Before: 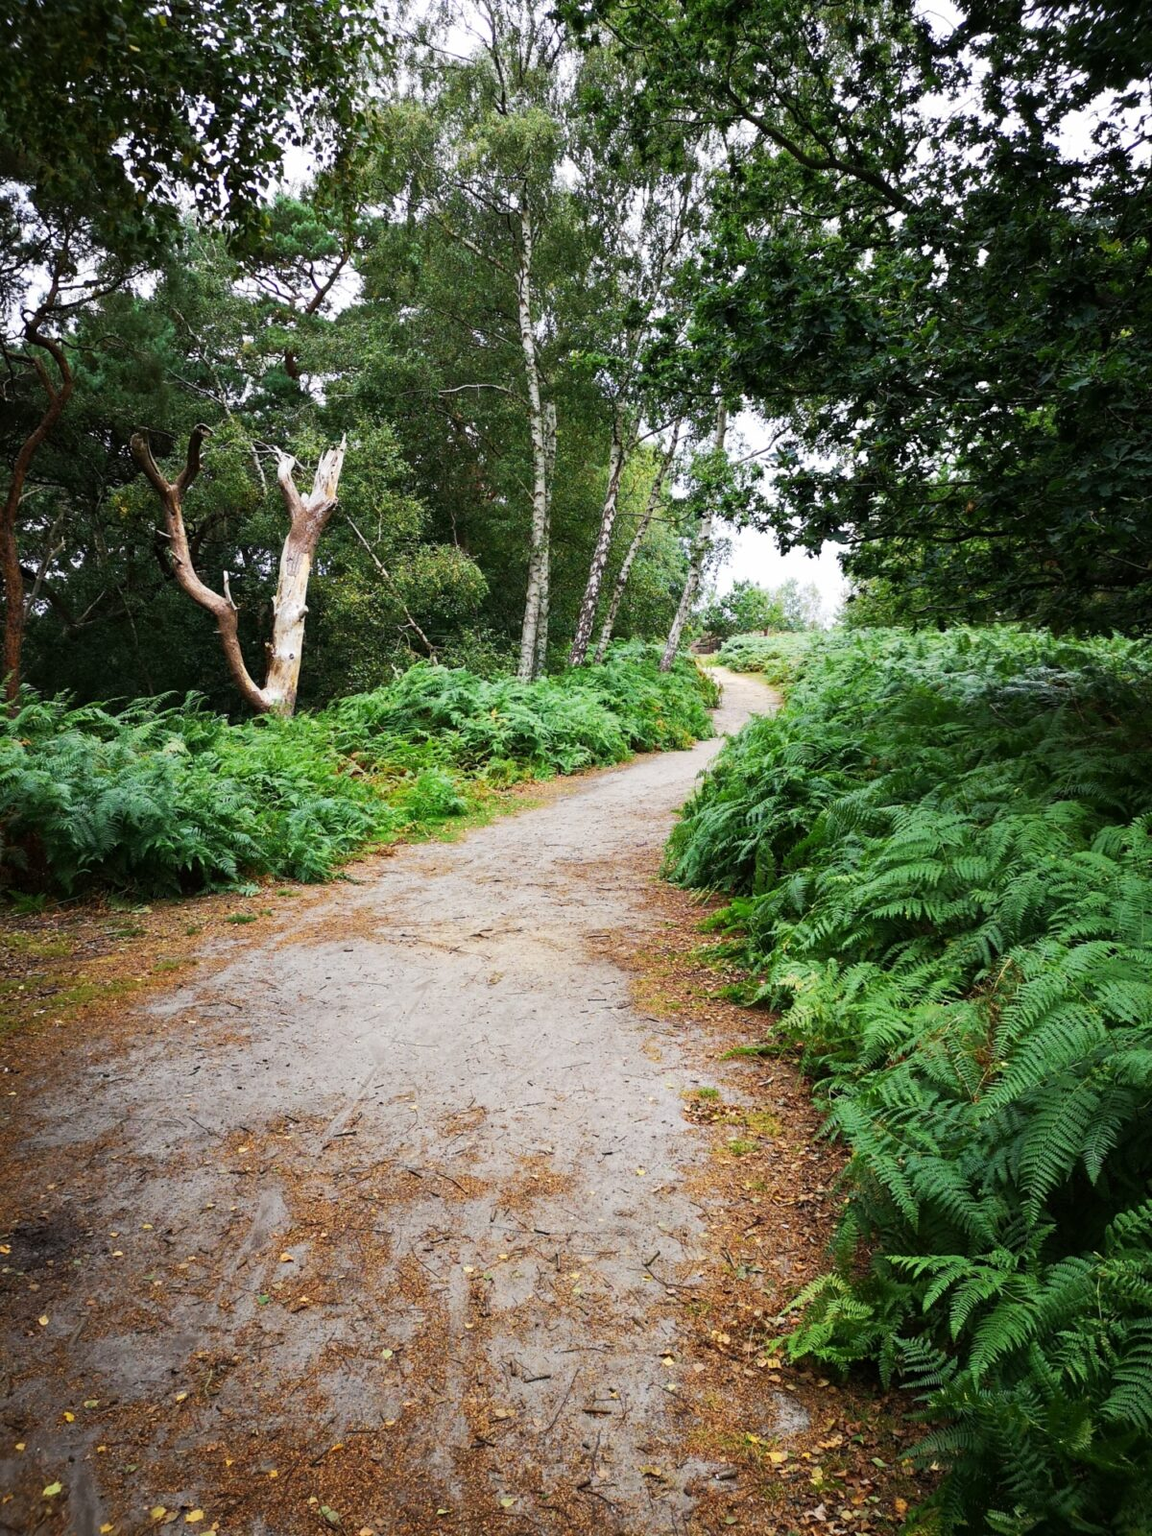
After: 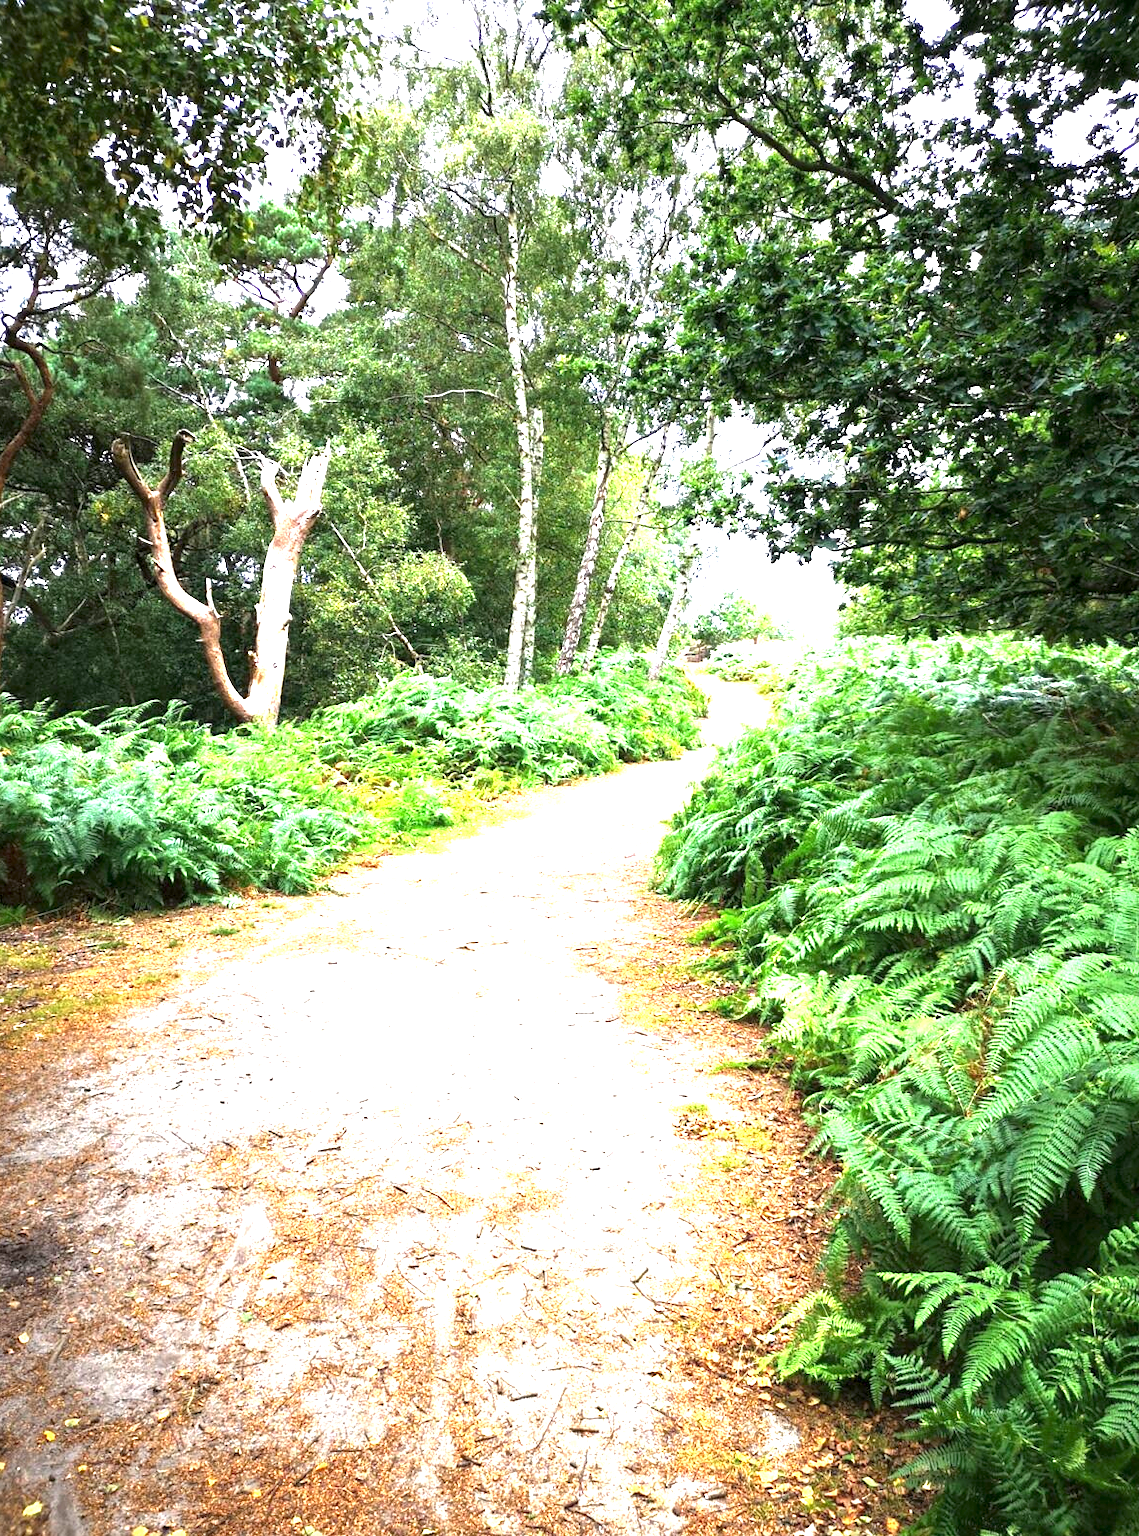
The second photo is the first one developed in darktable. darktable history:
local contrast: highlights 100%, shadows 100%, detail 120%, midtone range 0.2
crop and rotate: left 1.774%, right 0.633%, bottom 1.28%
exposure: exposure 2.003 EV, compensate highlight preservation false
